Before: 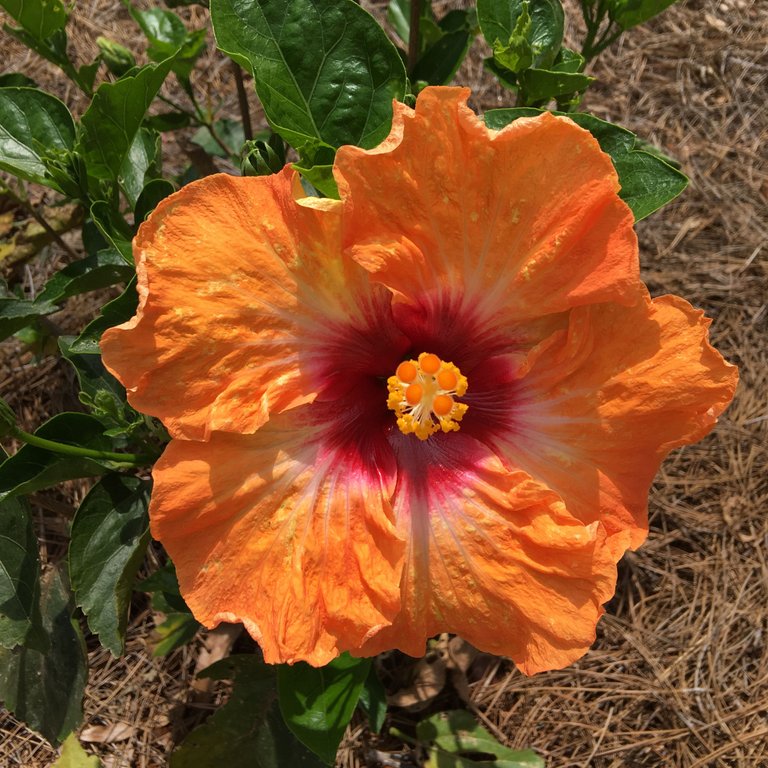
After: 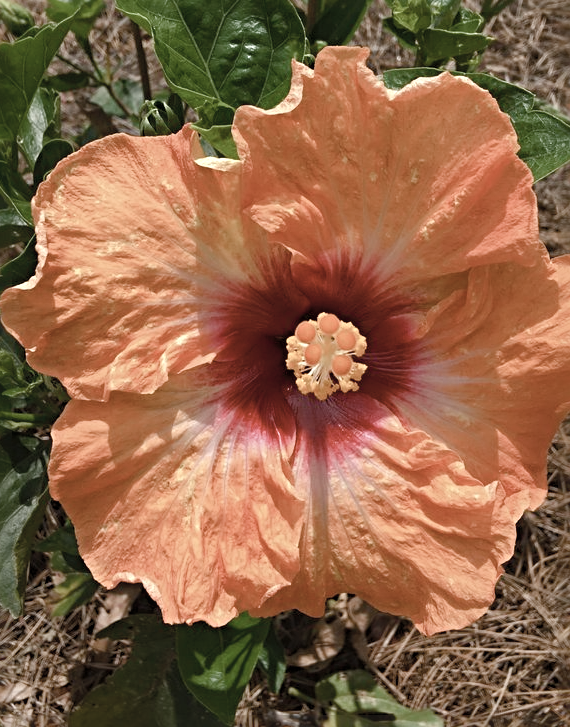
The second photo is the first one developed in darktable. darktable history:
local contrast: highlights 103%, shadows 101%, detail 119%, midtone range 0.2
crop and rotate: left 13.2%, top 5.247%, right 12.536%
contrast equalizer: octaves 7, y [[0.5, 0.542, 0.583, 0.625, 0.667, 0.708], [0.5 ×6], [0.5 ×6], [0, 0.033, 0.067, 0.1, 0.133, 0.167], [0, 0.05, 0.1, 0.15, 0.2, 0.25]], mix -0.317
contrast brightness saturation: contrast -0.065, saturation -0.408
color balance rgb: shadows lift › luminance -10.352%, perceptual saturation grading › global saturation 20%, perceptual saturation grading › highlights -50.484%, perceptual saturation grading › shadows 30.148%
sharpen: radius 4.872
exposure: exposure 0.252 EV, compensate exposure bias true, compensate highlight preservation false
levels: levels [0.018, 0.493, 1]
